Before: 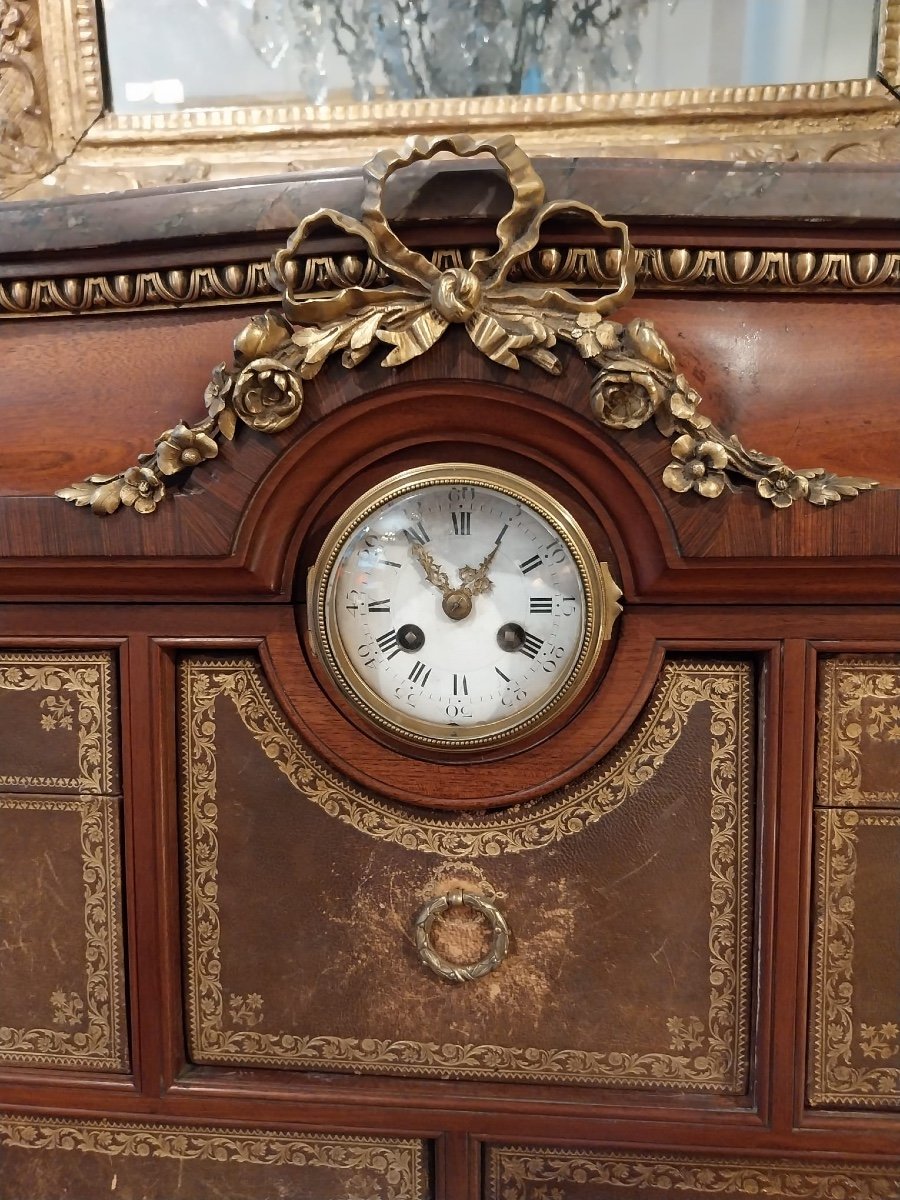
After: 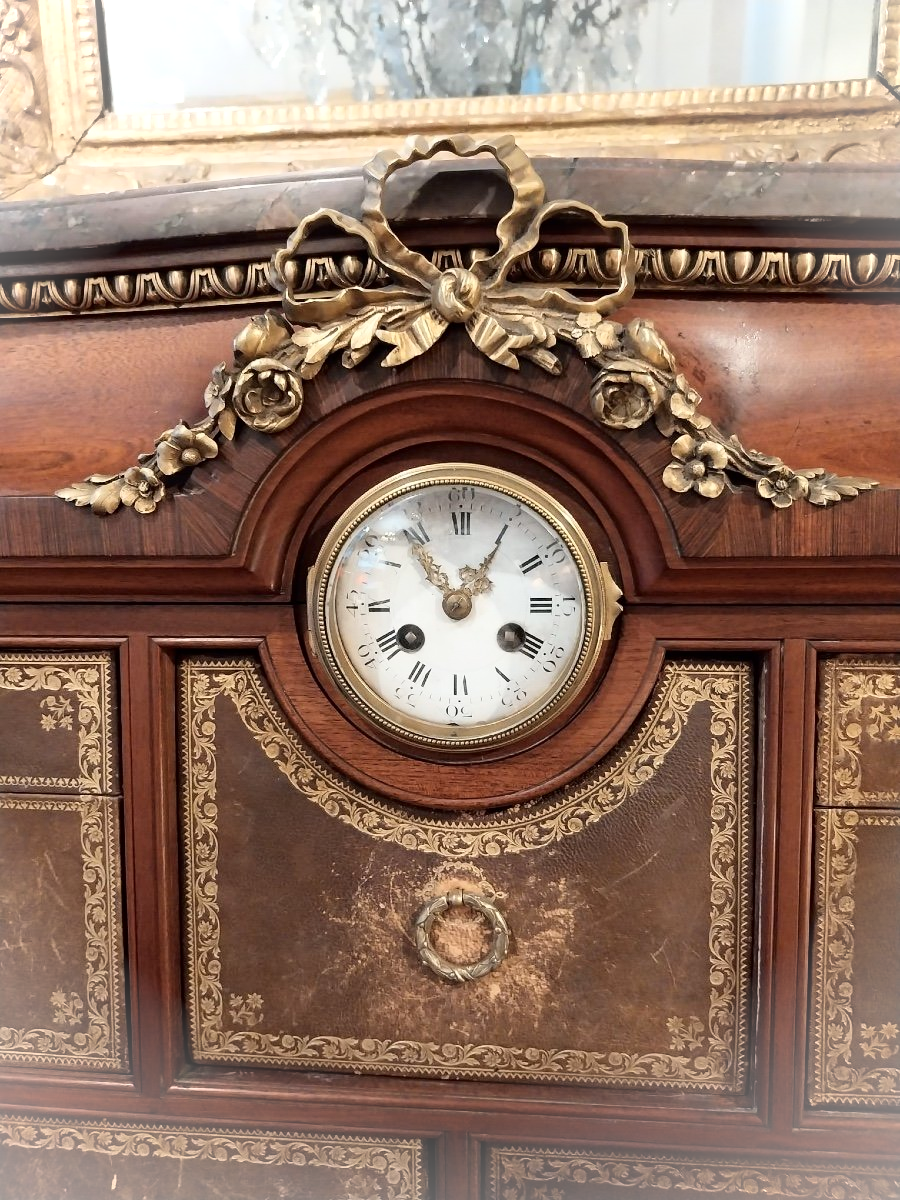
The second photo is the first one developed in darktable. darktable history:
tone curve: curves: ch0 [(0, 0) (0.004, 0.001) (0.133, 0.132) (0.325, 0.395) (0.455, 0.565) (0.832, 0.925) (1, 1)], color space Lab, independent channels, preserve colors none
vignetting: brightness 0.315, saturation 0
